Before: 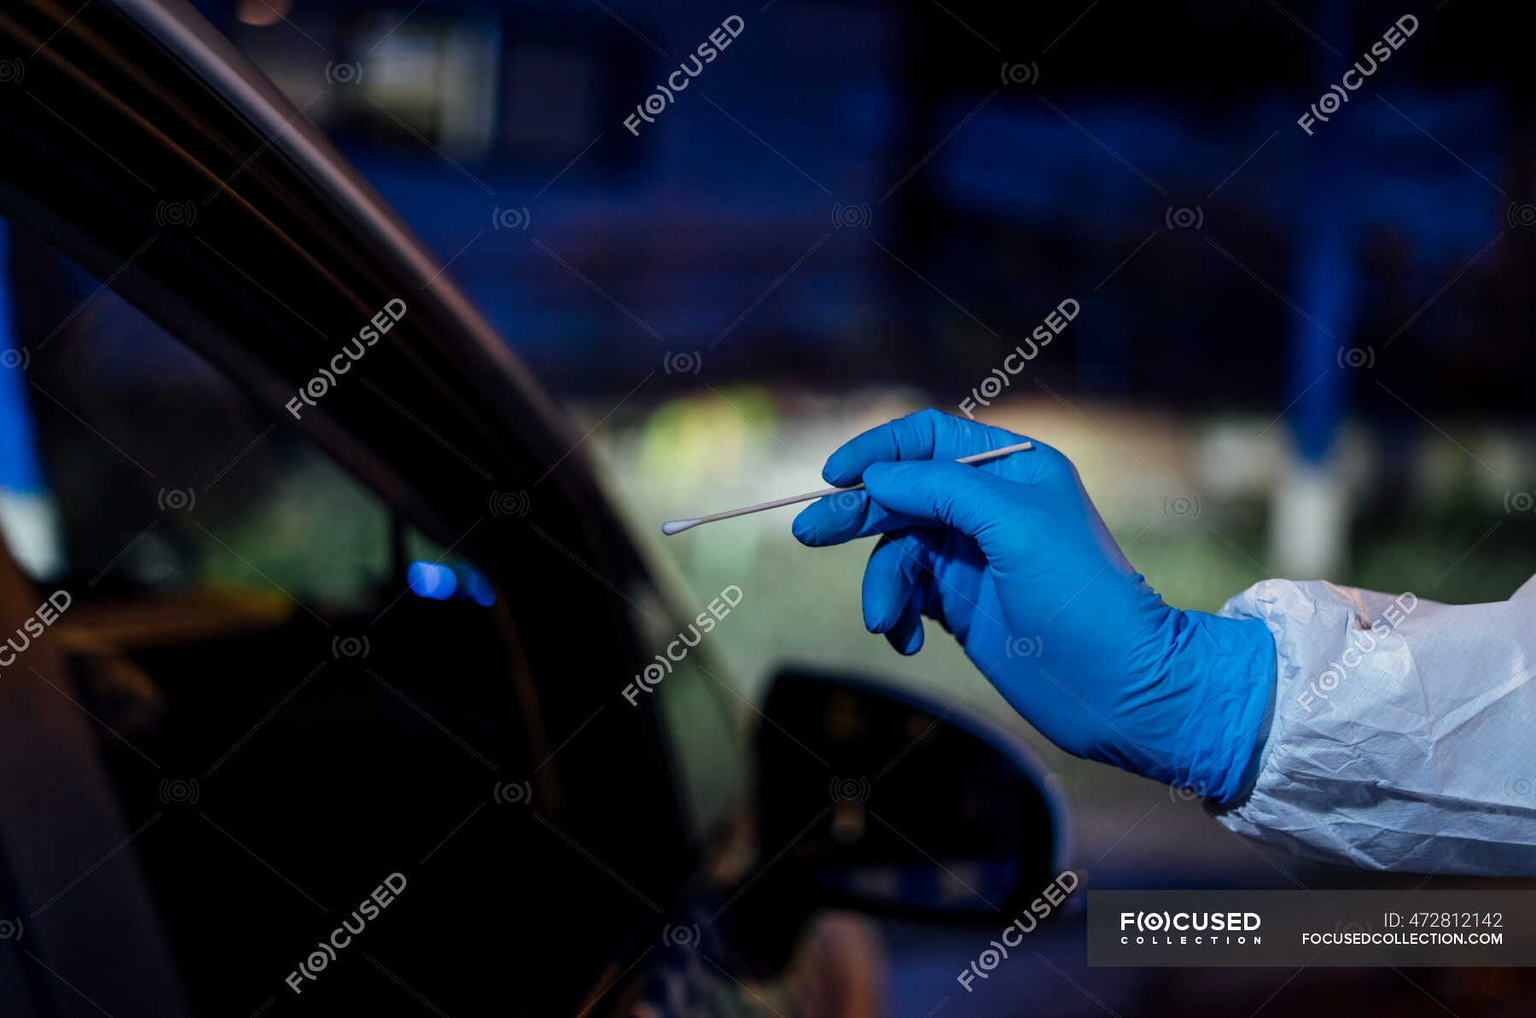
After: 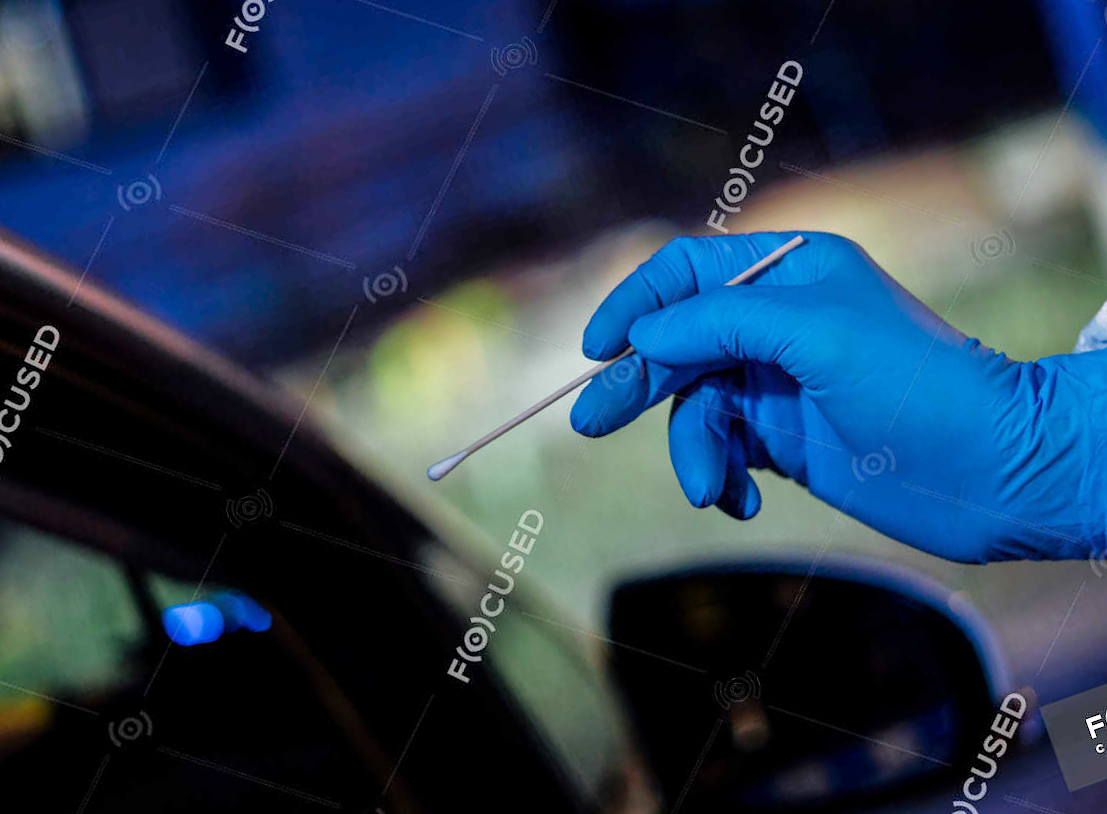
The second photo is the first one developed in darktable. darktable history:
tone equalizer: -7 EV 0.144 EV, -6 EV 0.573 EV, -5 EV 1.12 EV, -4 EV 1.32 EV, -3 EV 1.12 EV, -2 EV 0.6 EV, -1 EV 0.149 EV
crop and rotate: angle 19.61°, left 6.805%, right 4.118%, bottom 1.088%
